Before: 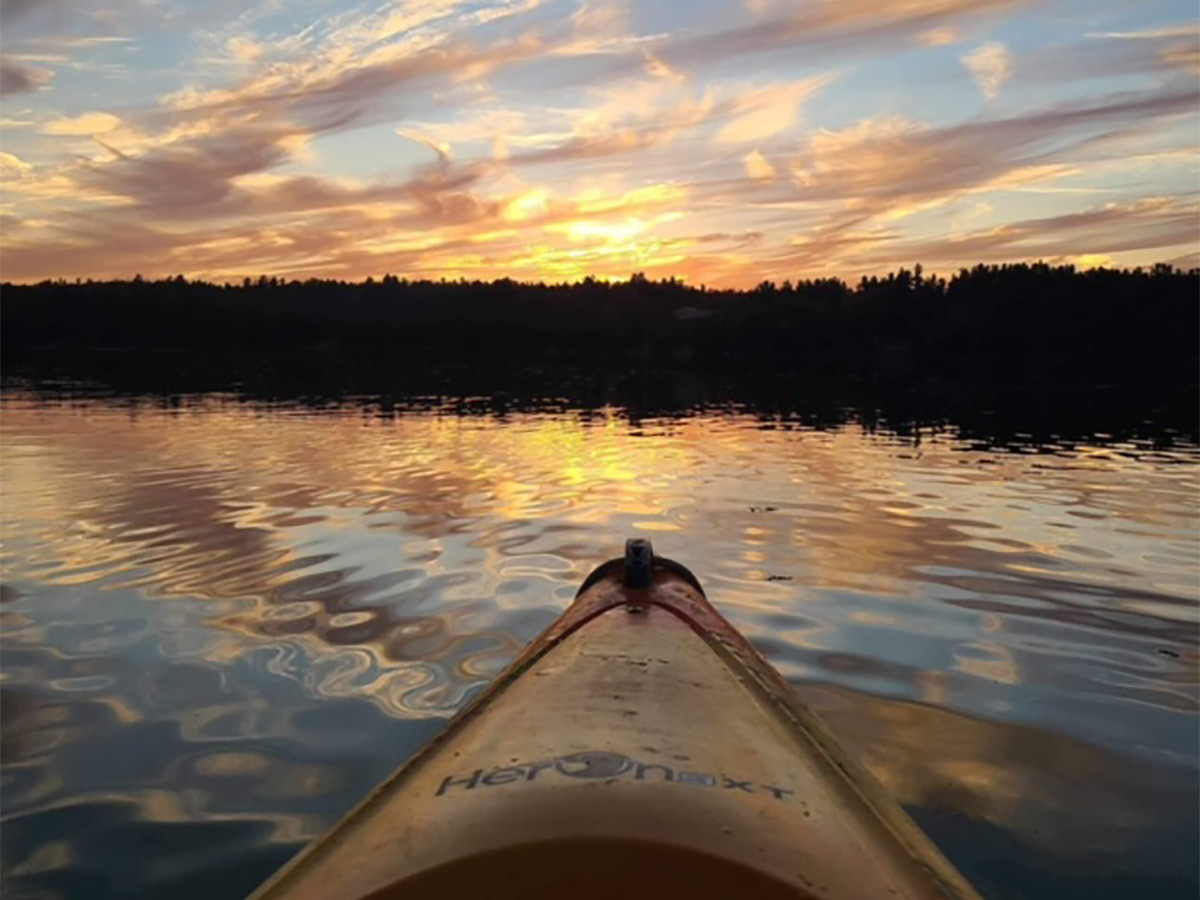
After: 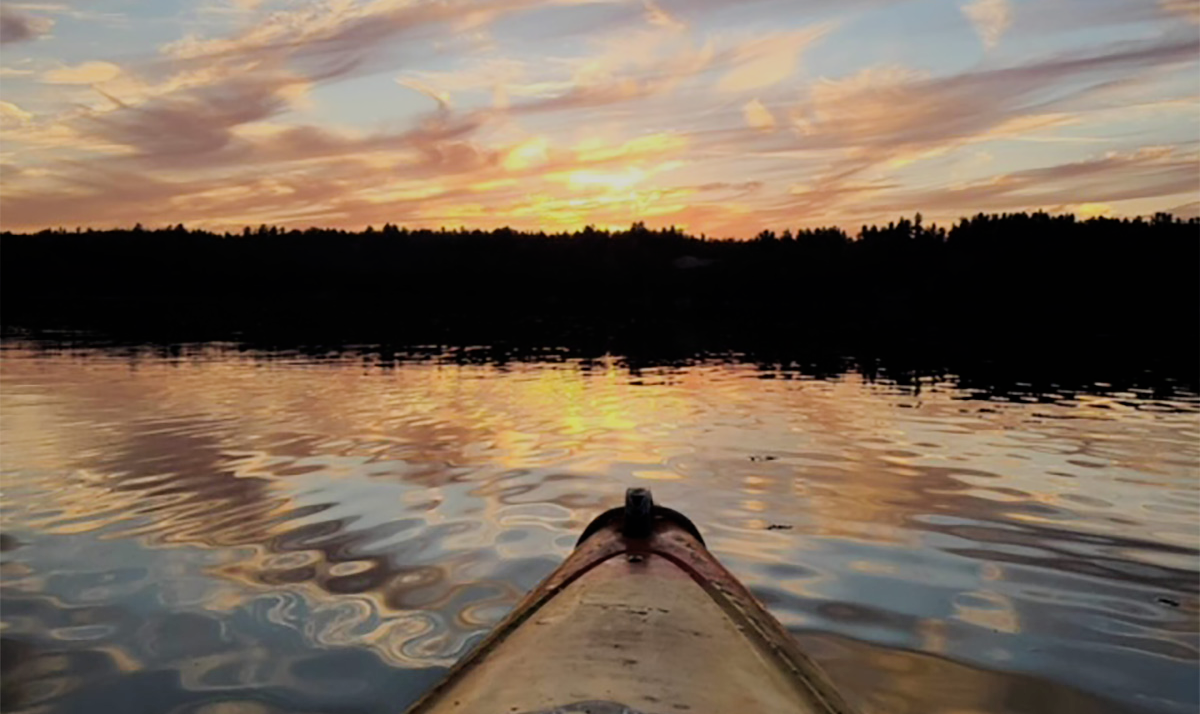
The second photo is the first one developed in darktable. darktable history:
crop and rotate: top 5.667%, bottom 14.93%
filmic rgb: black relative exposure -7.65 EV, white relative exposure 4.56 EV, hardness 3.61, contrast 1.06
tone equalizer: edges refinement/feathering 500, mask exposure compensation -1.57 EV, preserve details guided filter
